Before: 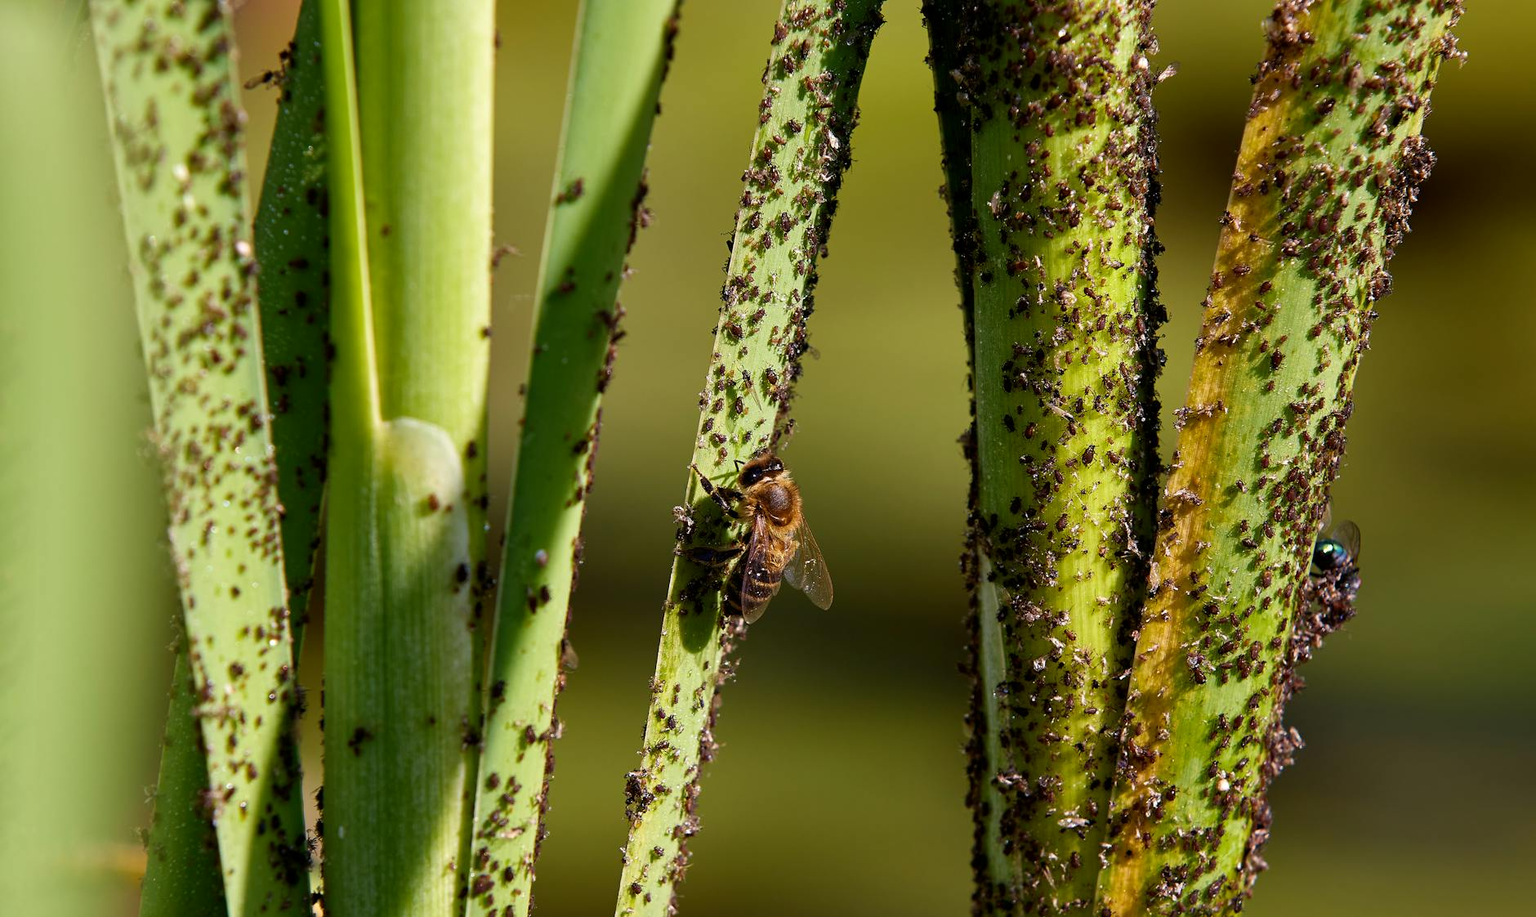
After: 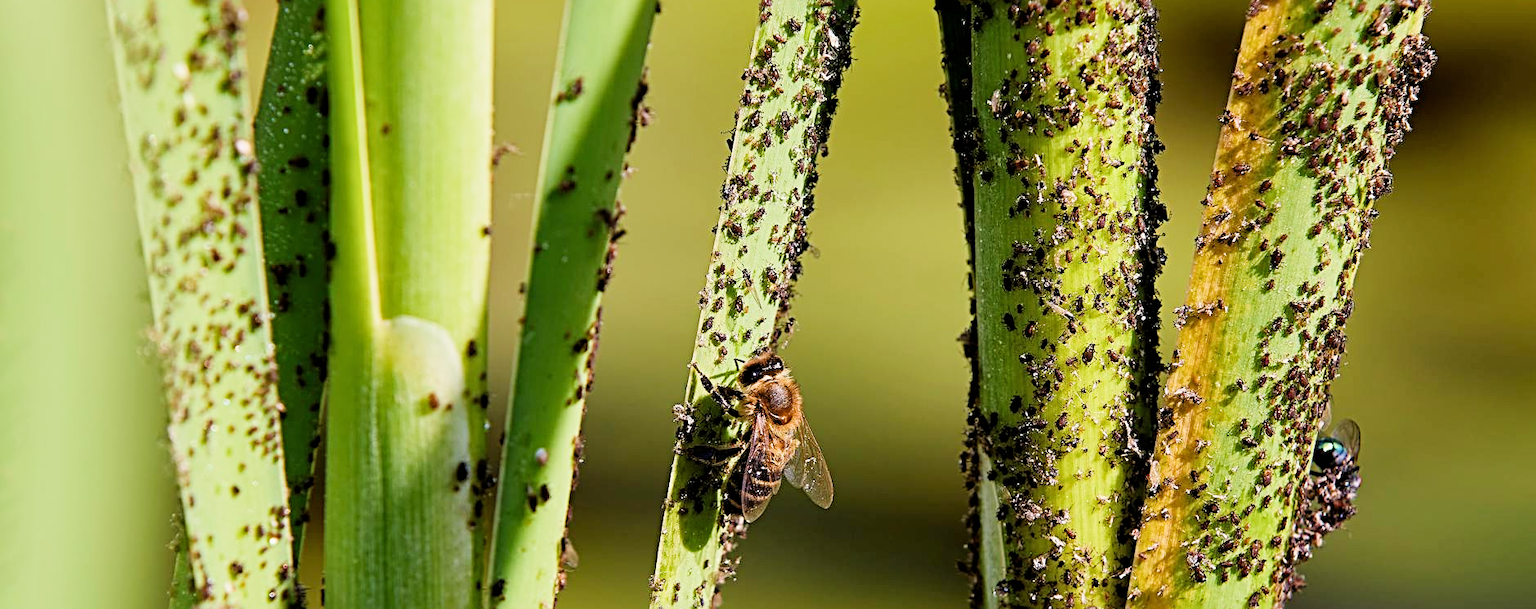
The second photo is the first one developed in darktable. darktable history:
filmic rgb: black relative exposure -7.65 EV, white relative exposure 4.56 EV, hardness 3.61
exposure: black level correction 0, exposure 1.103 EV, compensate highlight preservation false
sharpen: radius 3.985
crop: top 11.136%, bottom 22.336%
